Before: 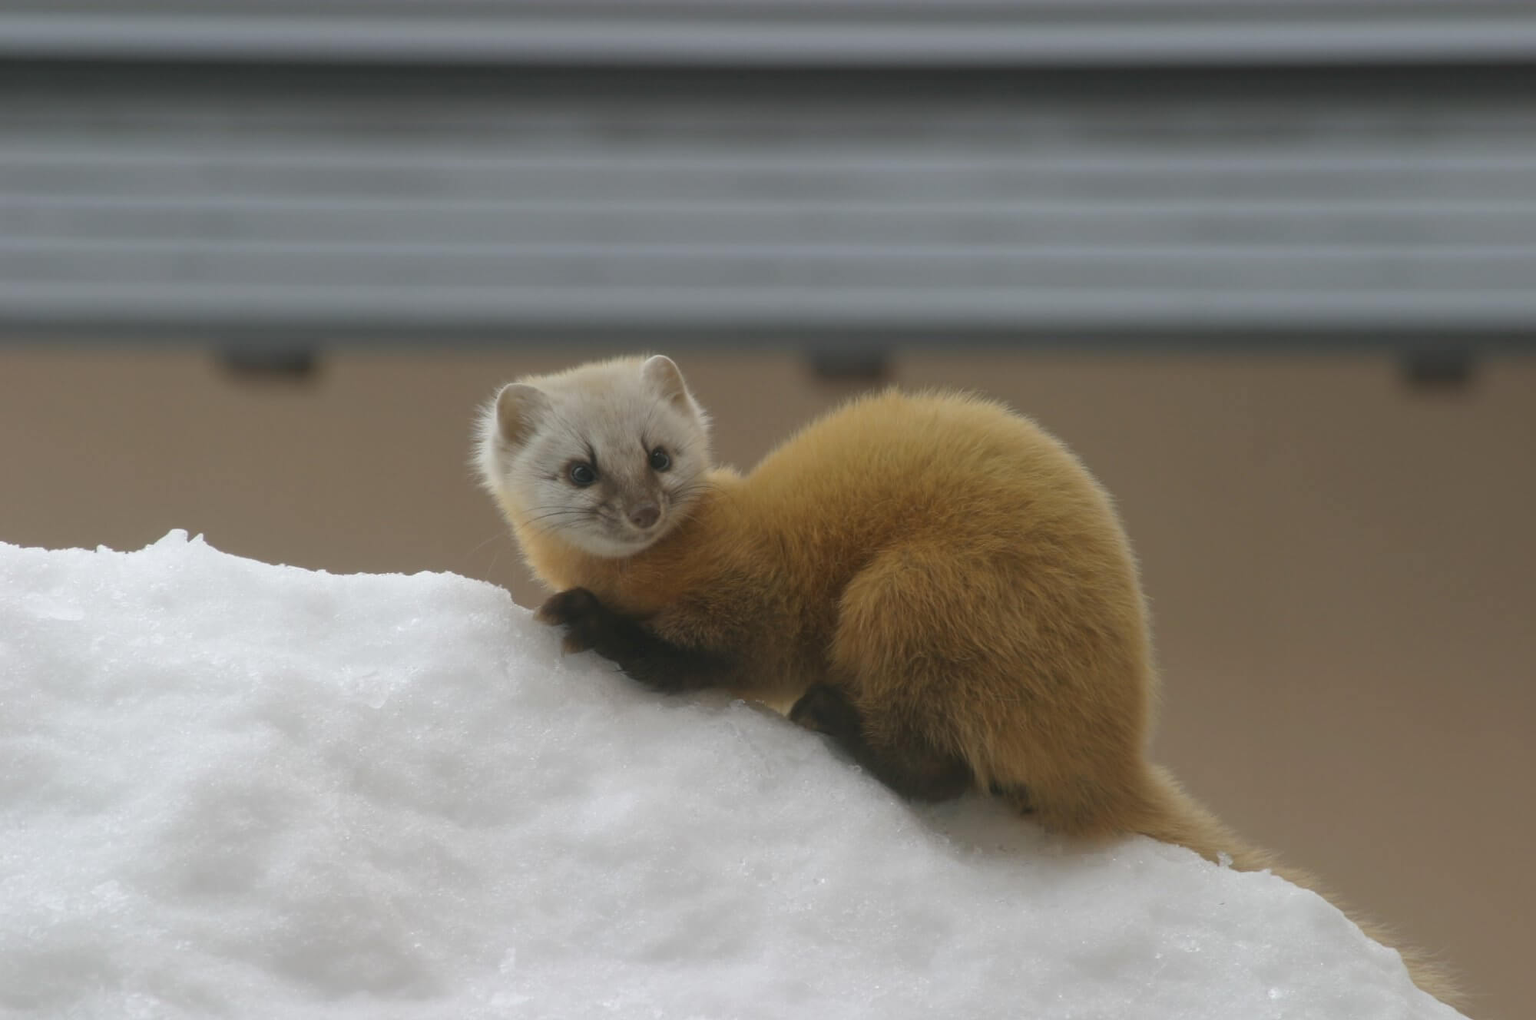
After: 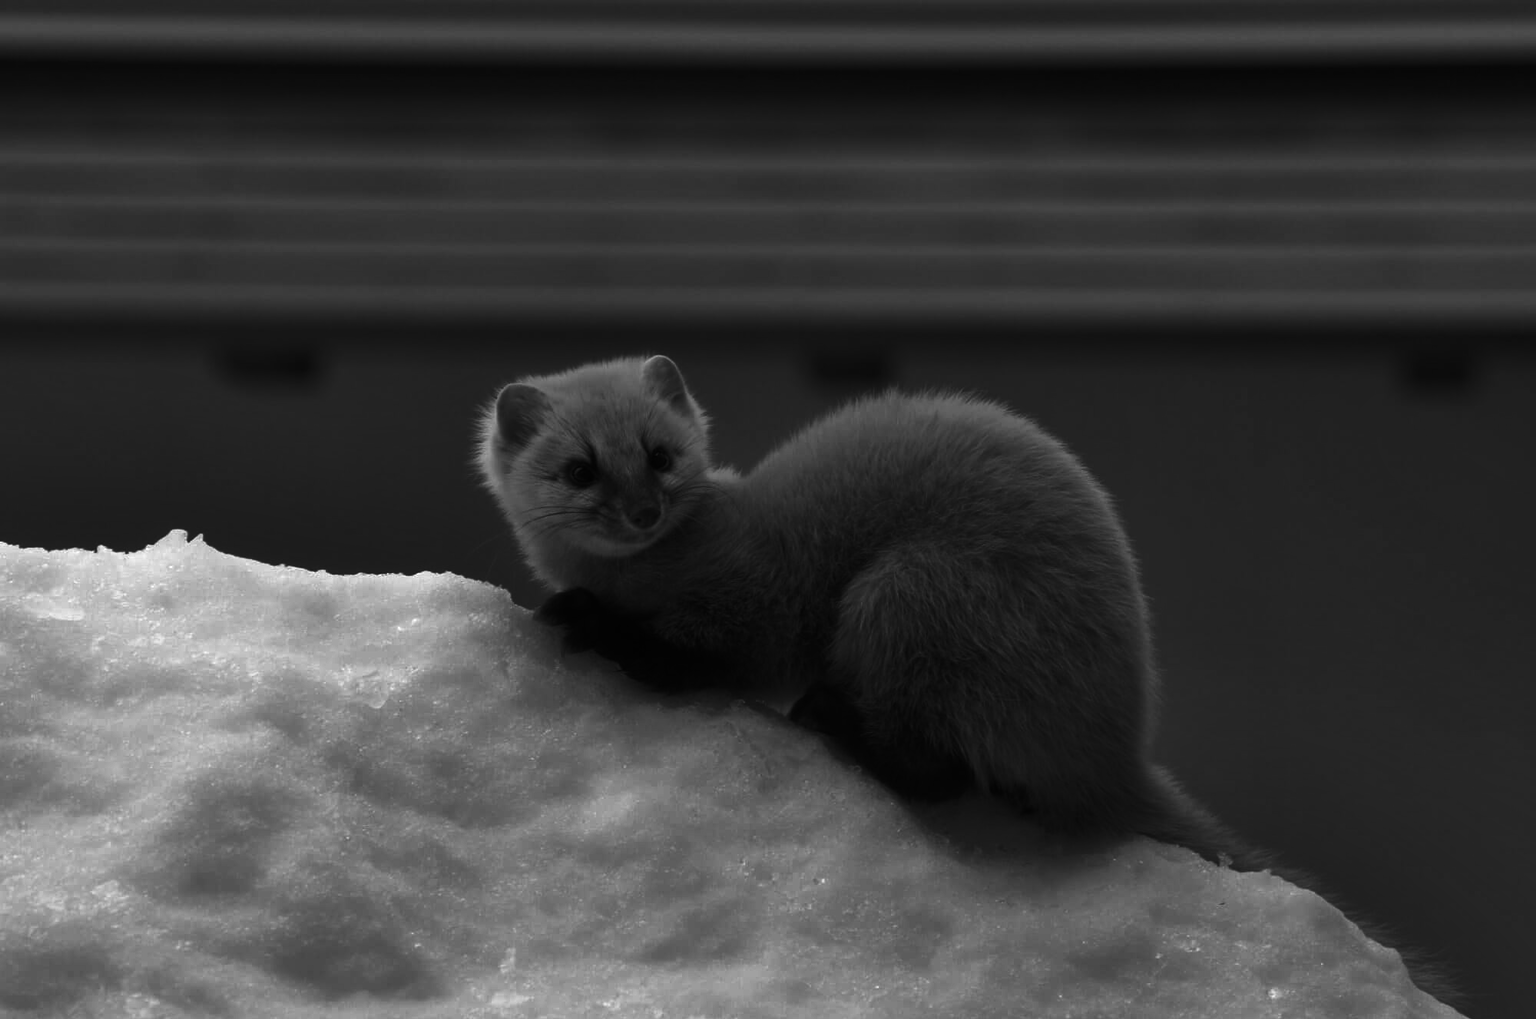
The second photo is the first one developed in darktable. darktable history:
contrast brightness saturation: contrast -0.03, brightness -0.59, saturation -1
shadows and highlights: radius 110.86, shadows 51.09, white point adjustment 9.16, highlights -4.17, highlights color adjustment 32.2%, soften with gaussian
base curve: curves: ch0 [(0, 0) (0.595, 0.418) (1, 1)]
monochrome: on, module defaults
